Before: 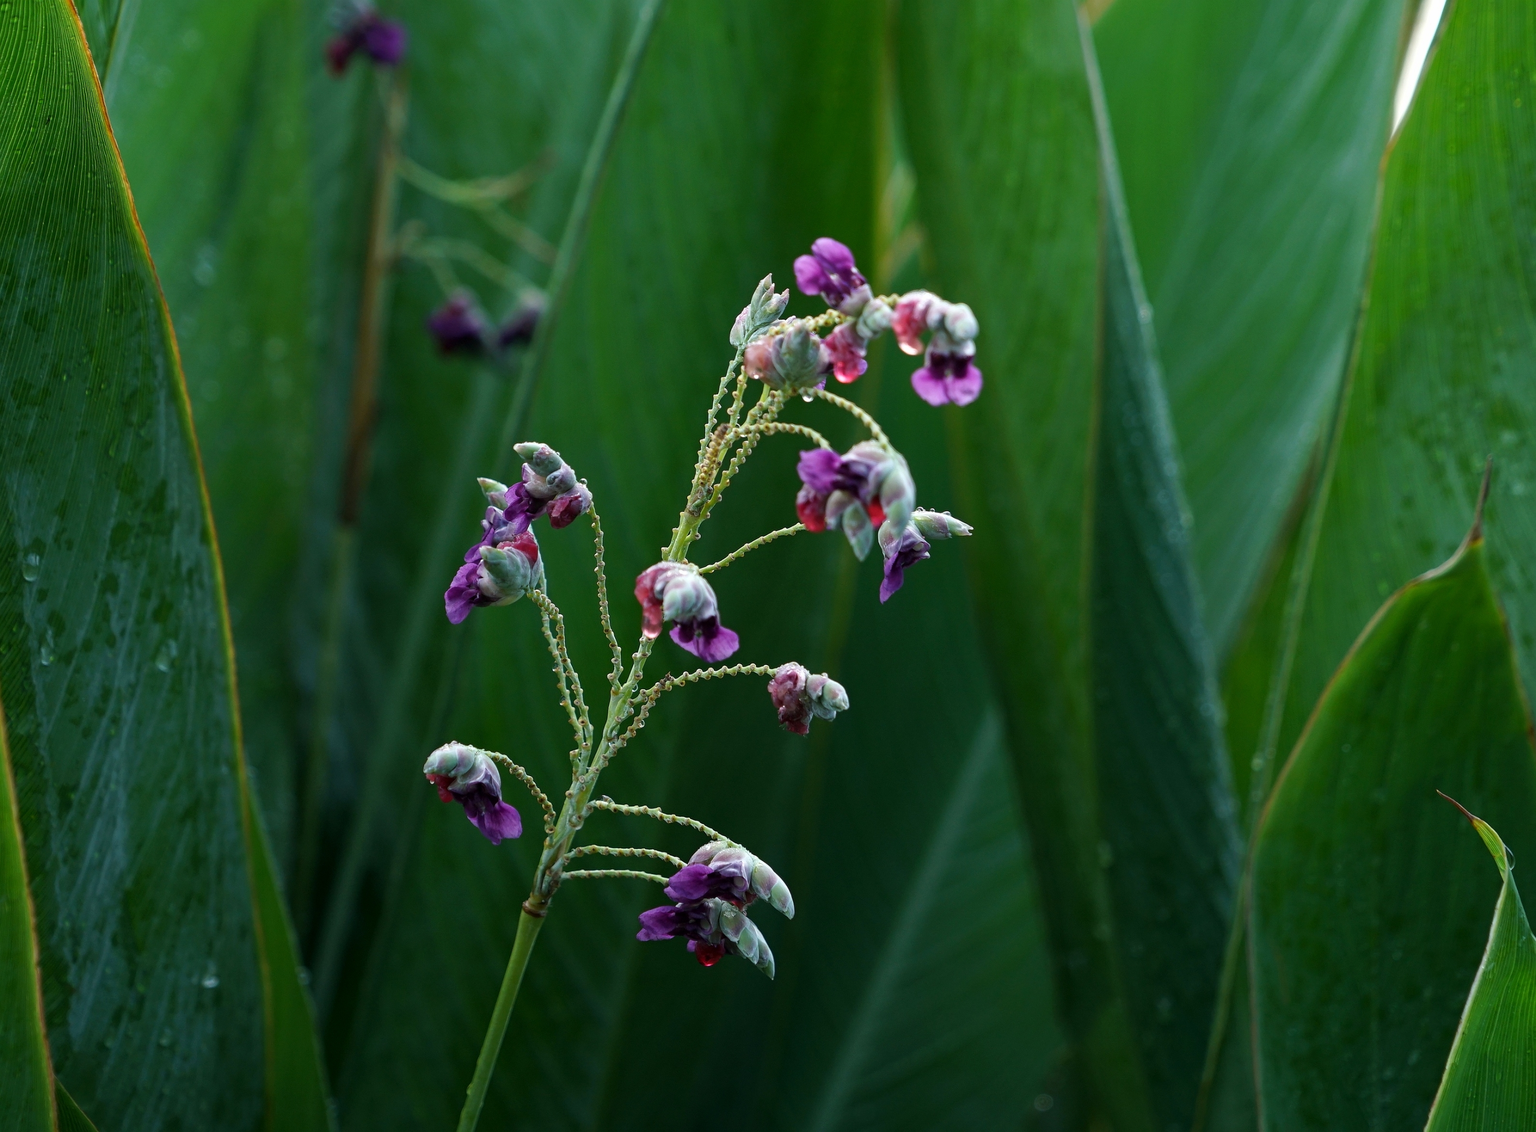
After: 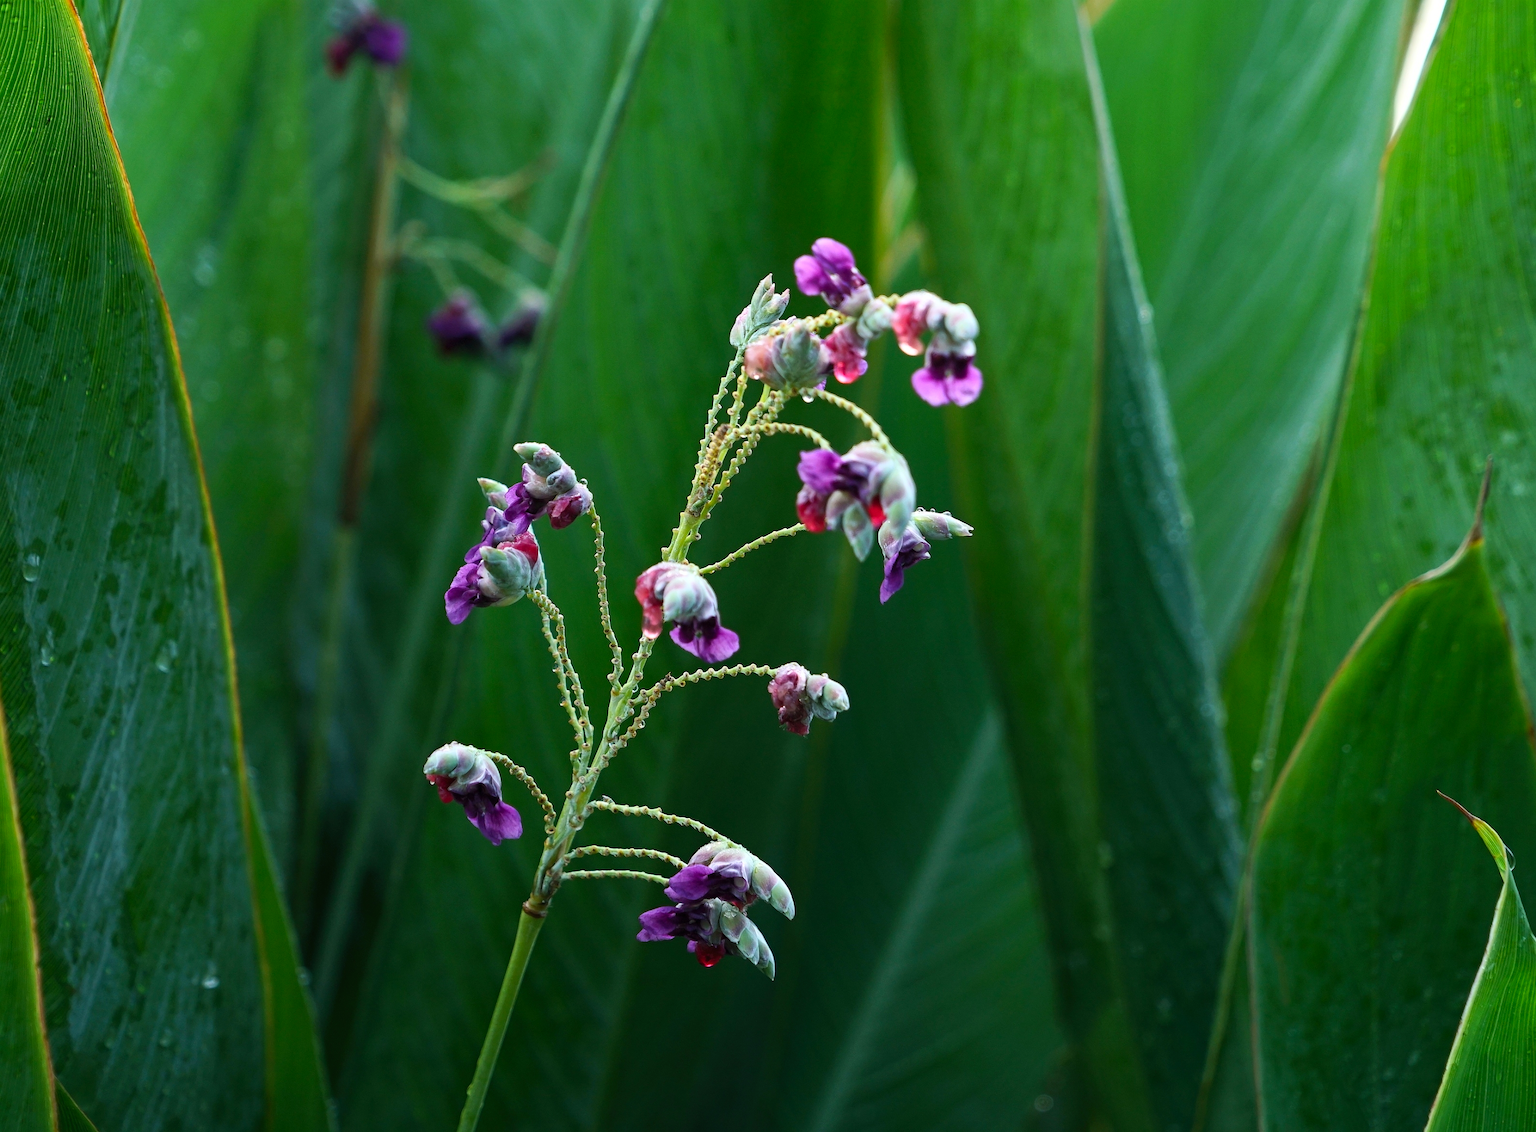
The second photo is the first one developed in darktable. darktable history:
contrast brightness saturation: contrast 0.2, brightness 0.164, saturation 0.217
